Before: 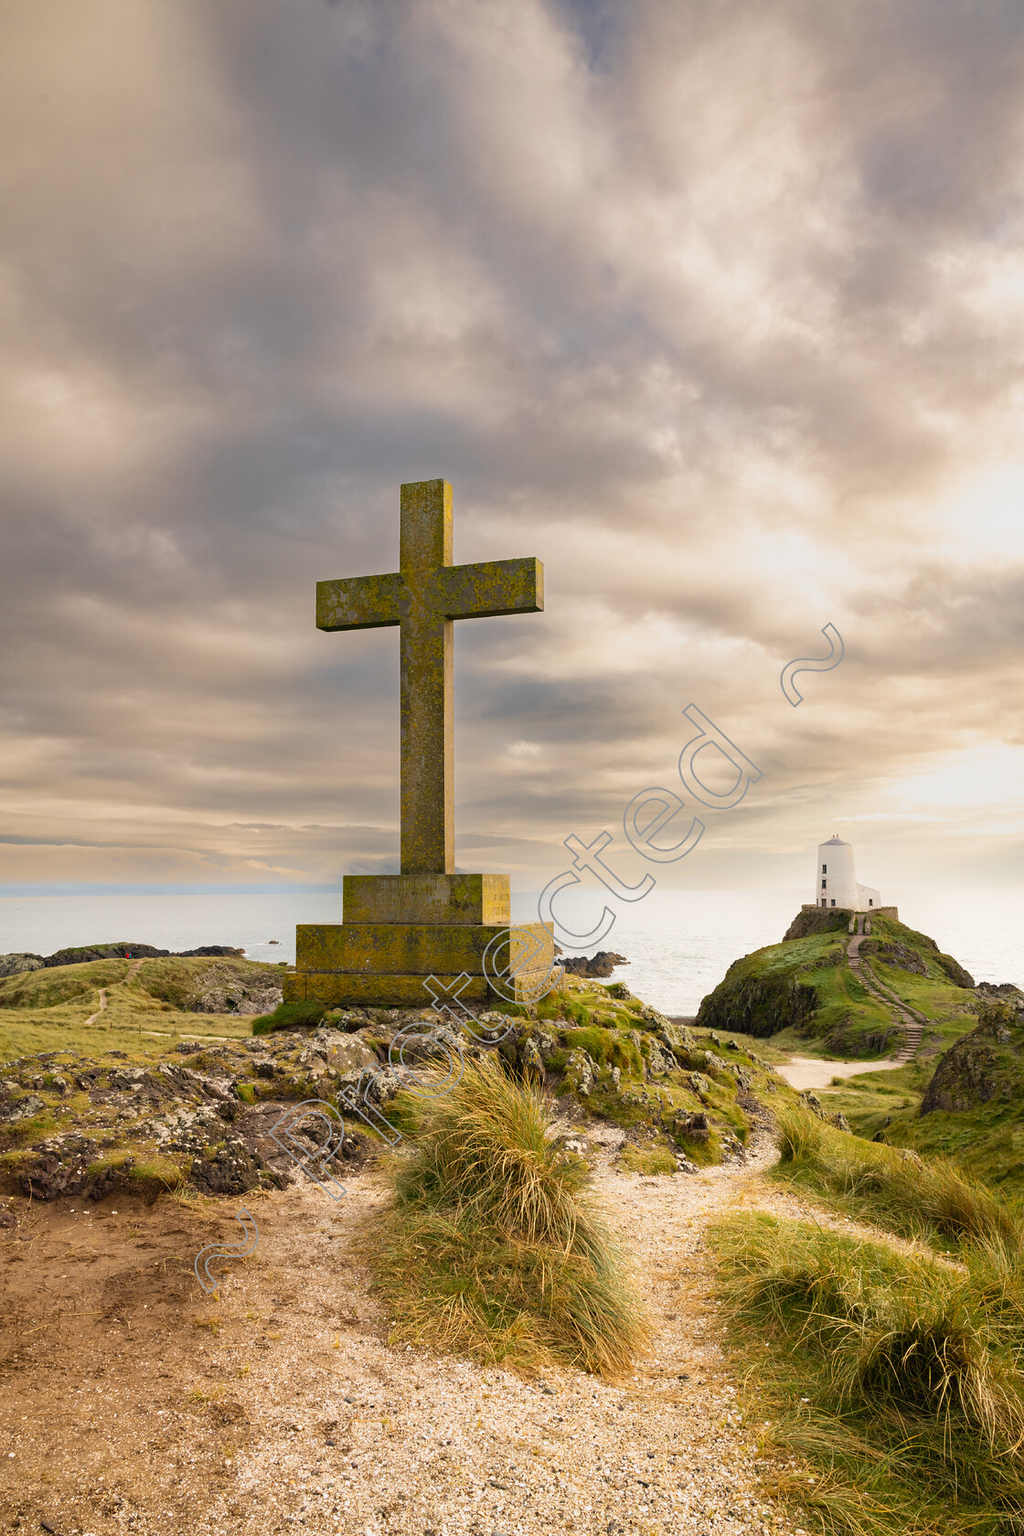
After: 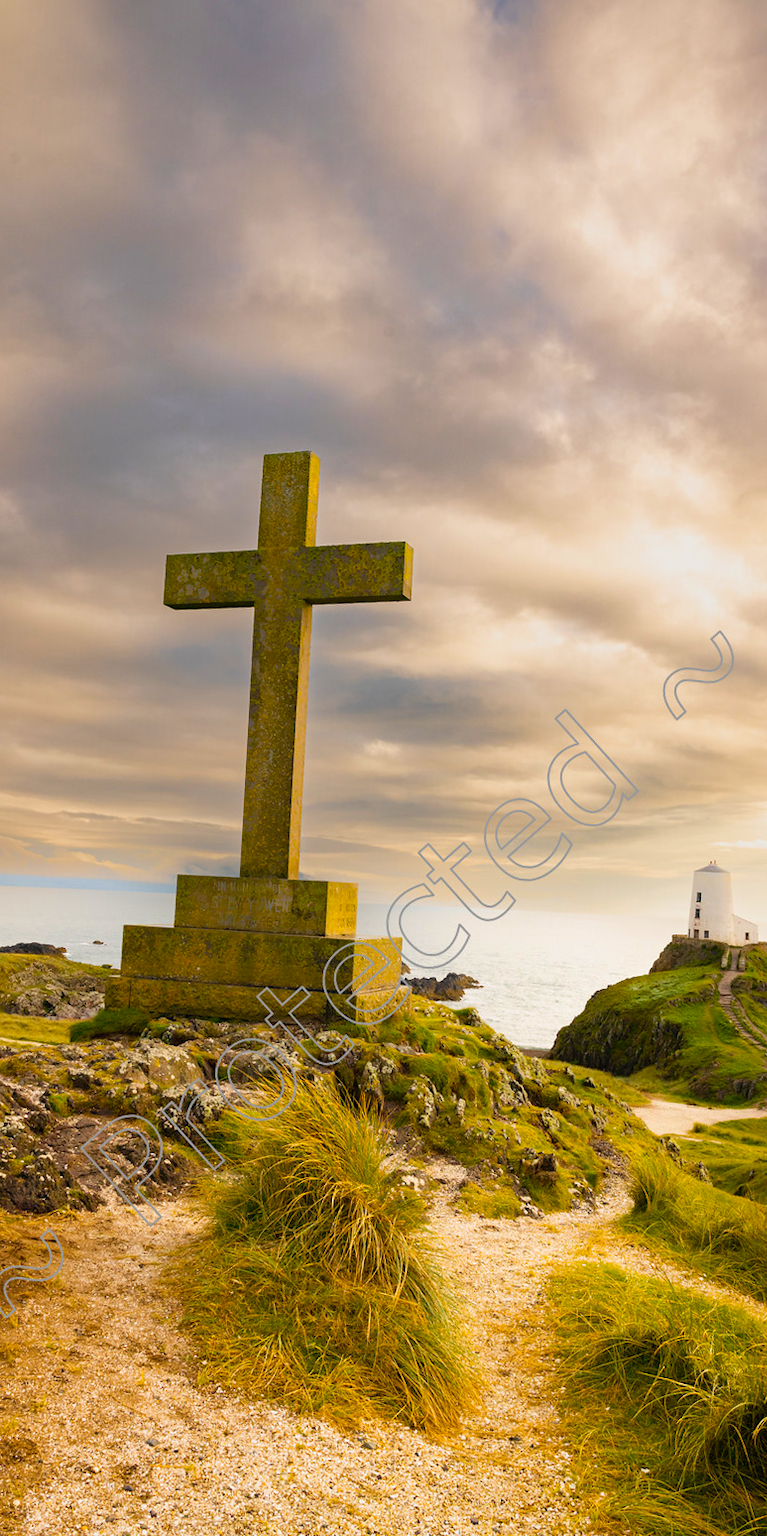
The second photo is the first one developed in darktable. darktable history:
exposure: black level correction 0, compensate exposure bias true, compensate highlight preservation false
crop and rotate: angle -3.27°, left 14.277%, top 0.028%, right 10.766%, bottom 0.028%
color balance rgb: linear chroma grading › global chroma 15%, perceptual saturation grading › global saturation 30%
